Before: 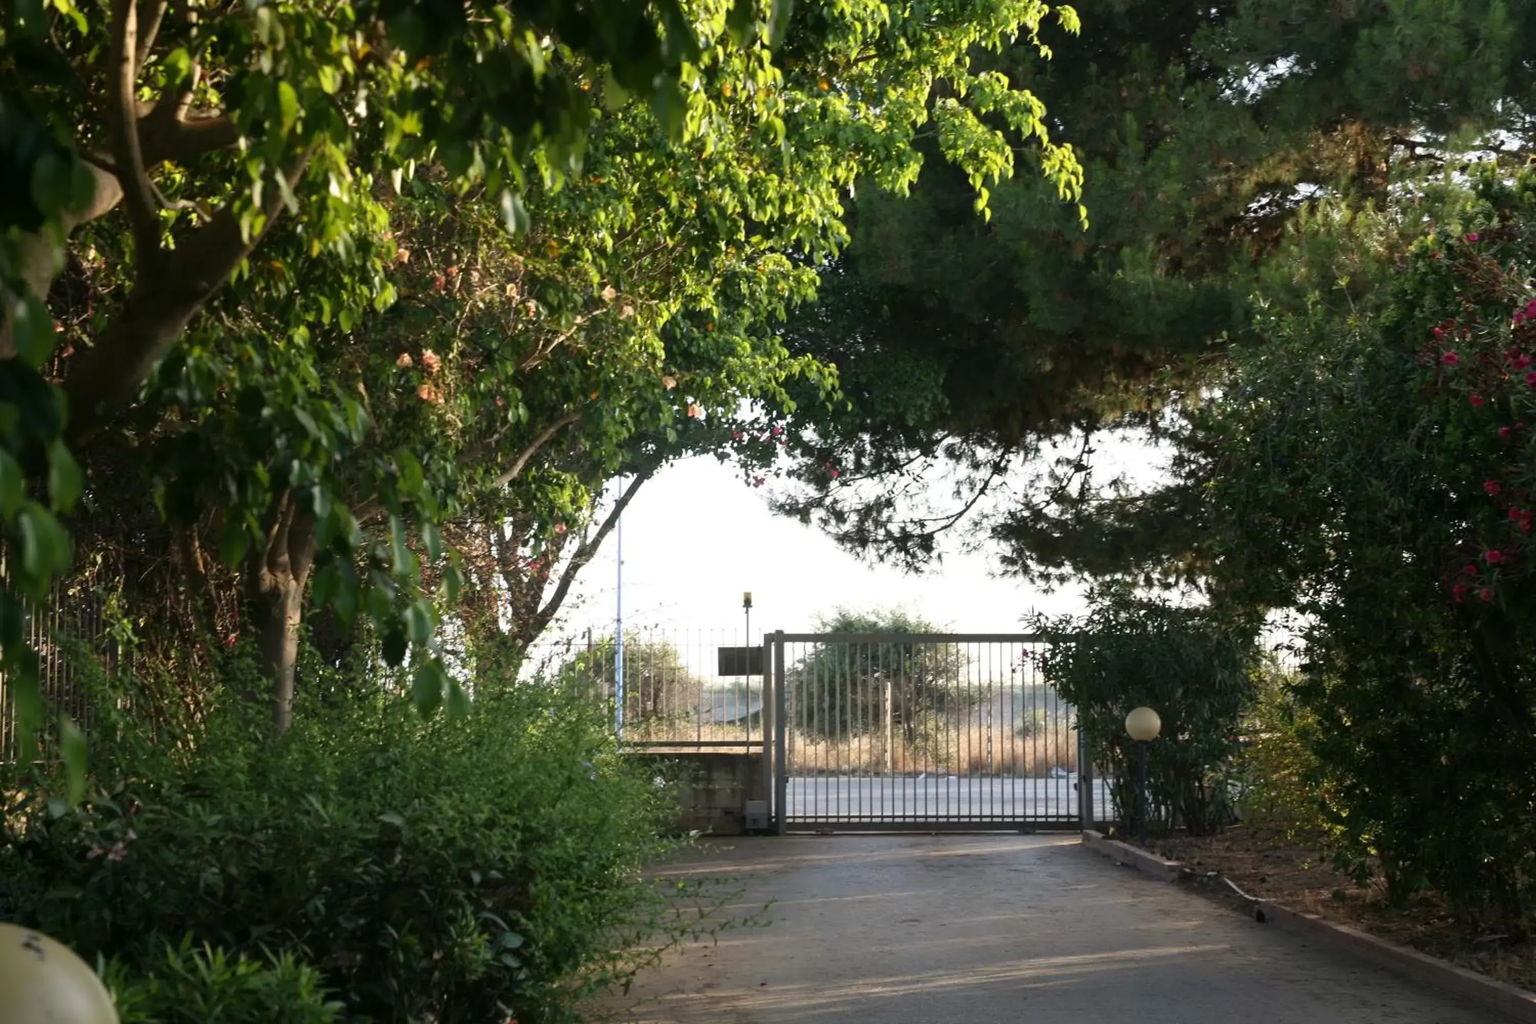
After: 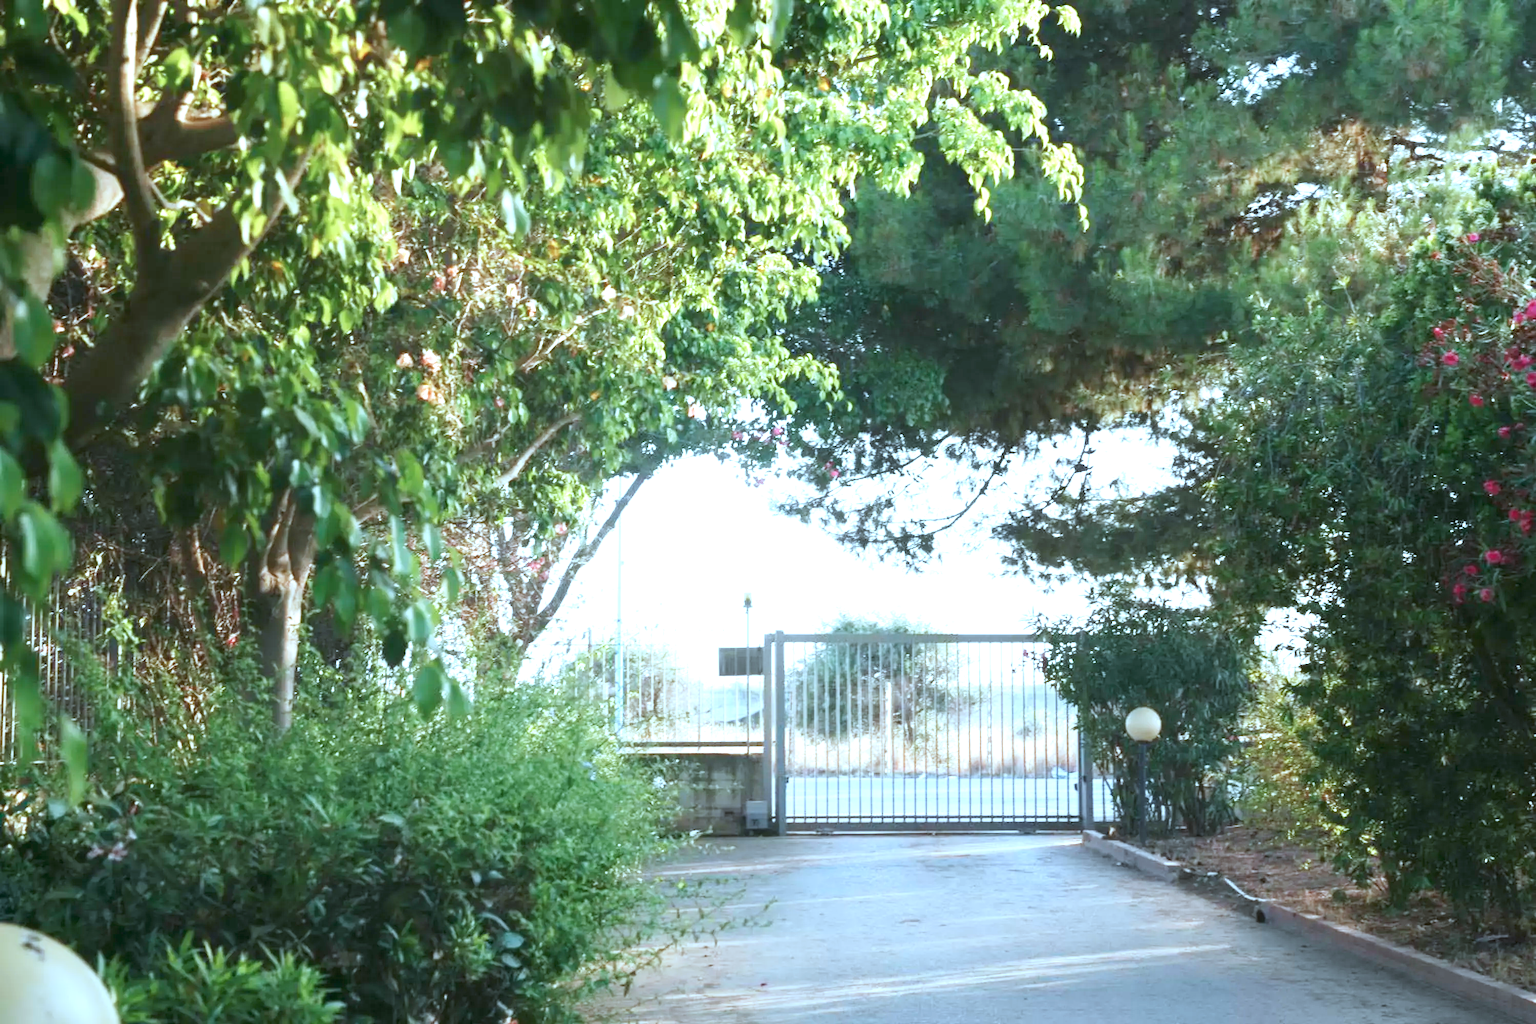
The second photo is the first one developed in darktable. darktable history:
base curve: curves: ch0 [(0, 0) (0.204, 0.334) (0.55, 0.733) (1, 1)], preserve colors none
local contrast: mode bilateral grid, contrast 99, coarseness 100, detail 91%, midtone range 0.2
exposure: black level correction 0, exposure 1.476 EV, compensate highlight preservation false
color correction: highlights a* -8.95, highlights b* -23.08
